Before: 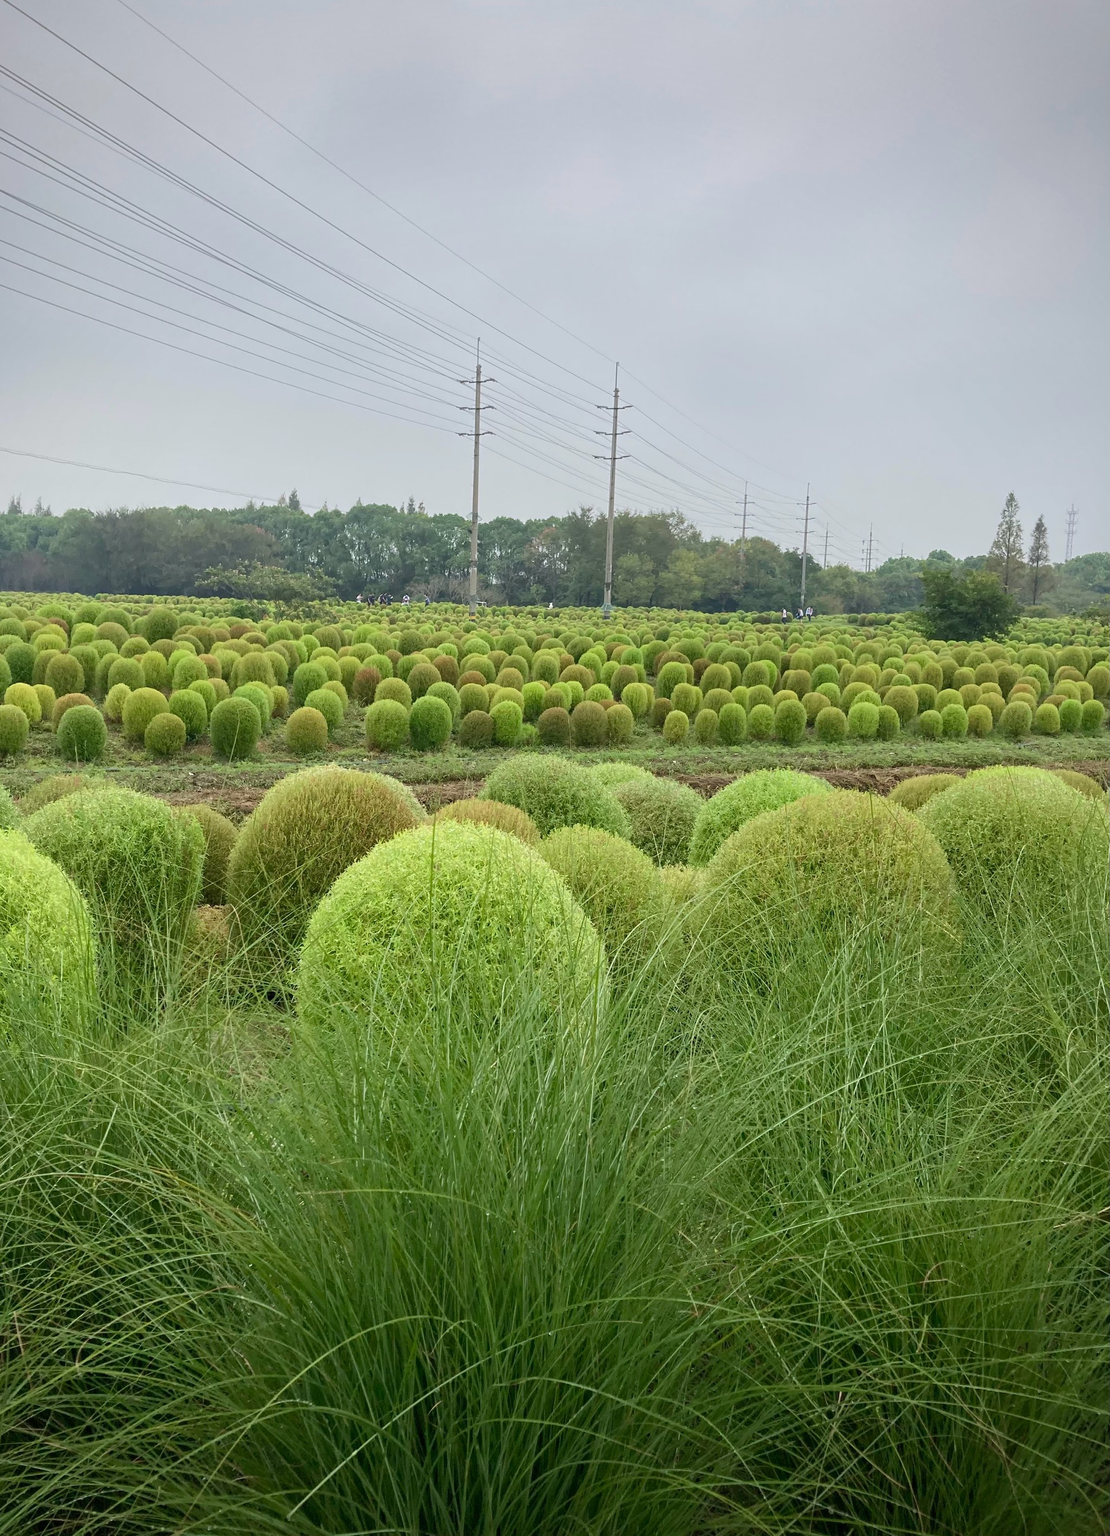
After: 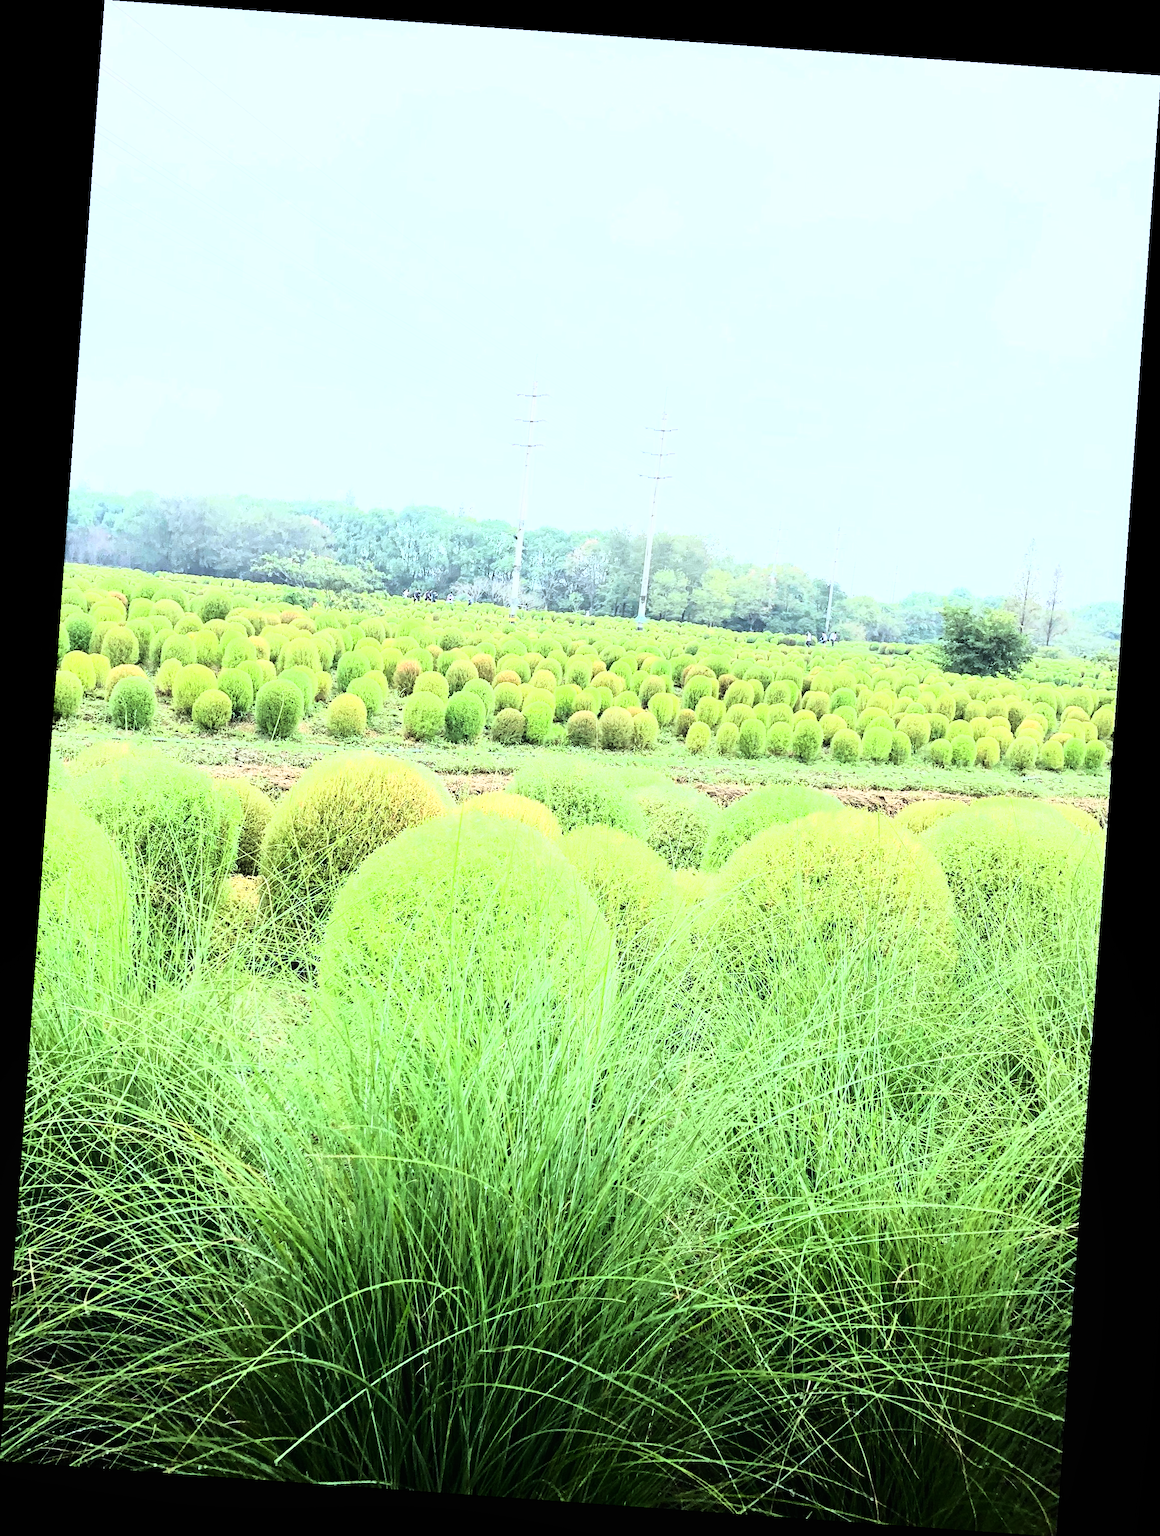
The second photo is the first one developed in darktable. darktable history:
rotate and perspective: rotation 4.1°, automatic cropping off
color calibration: x 0.37, y 0.382, temperature 4313.32 K
tone equalizer: -8 EV -0.417 EV, -7 EV -0.389 EV, -6 EV -0.333 EV, -5 EV -0.222 EV, -3 EV 0.222 EV, -2 EV 0.333 EV, -1 EV 0.389 EV, +0 EV 0.417 EV, edges refinement/feathering 500, mask exposure compensation -1.57 EV, preserve details no
contrast equalizer: y [[0.439, 0.44, 0.442, 0.457, 0.493, 0.498], [0.5 ×6], [0.5 ×6], [0 ×6], [0 ×6]]
base curve: curves: ch0 [(0, 0) (0.032, 0.037) (0.105, 0.228) (0.435, 0.76) (0.856, 0.983) (1, 1)]
rgb curve: curves: ch0 [(0, 0) (0.21, 0.15) (0.24, 0.21) (0.5, 0.75) (0.75, 0.96) (0.89, 0.99) (1, 1)]; ch1 [(0, 0.02) (0.21, 0.13) (0.25, 0.2) (0.5, 0.67) (0.75, 0.9) (0.89, 0.97) (1, 1)]; ch2 [(0, 0.02) (0.21, 0.13) (0.25, 0.2) (0.5, 0.67) (0.75, 0.9) (0.89, 0.97) (1, 1)], compensate middle gray true
